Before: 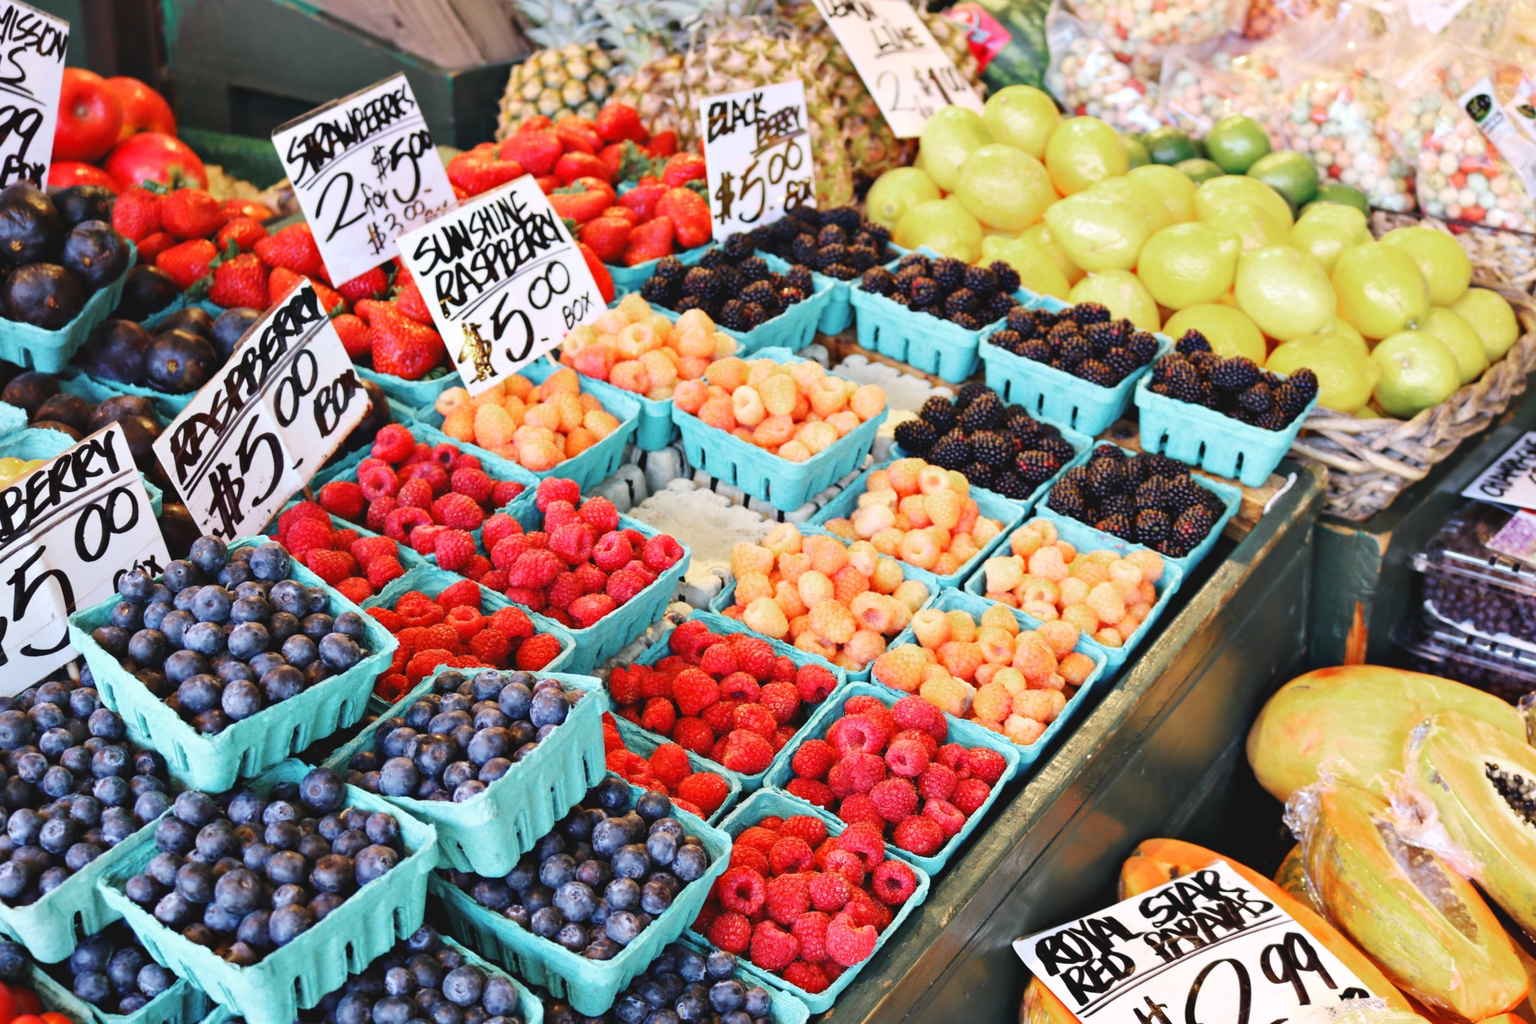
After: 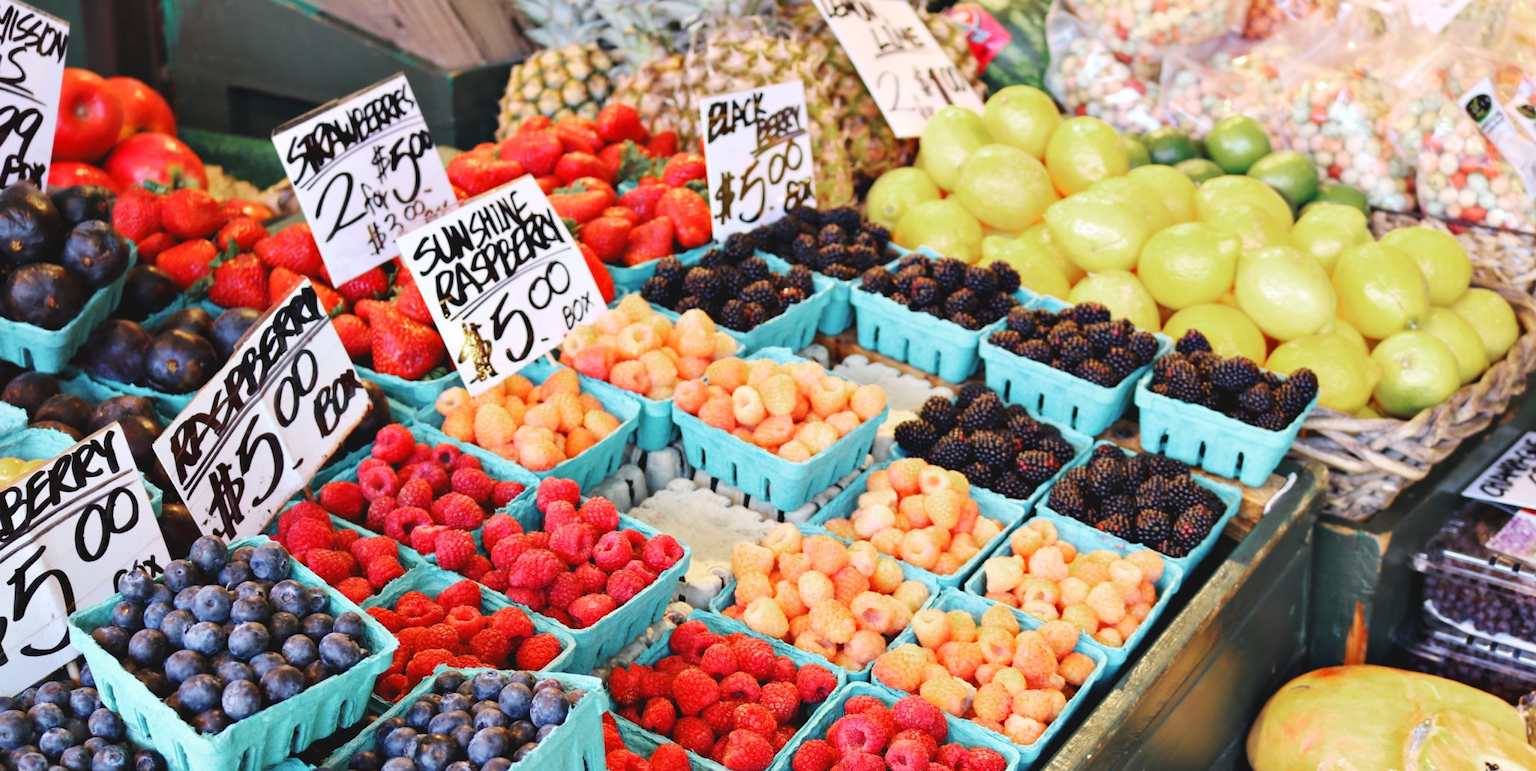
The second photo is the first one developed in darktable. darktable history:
crop: bottom 24.601%
